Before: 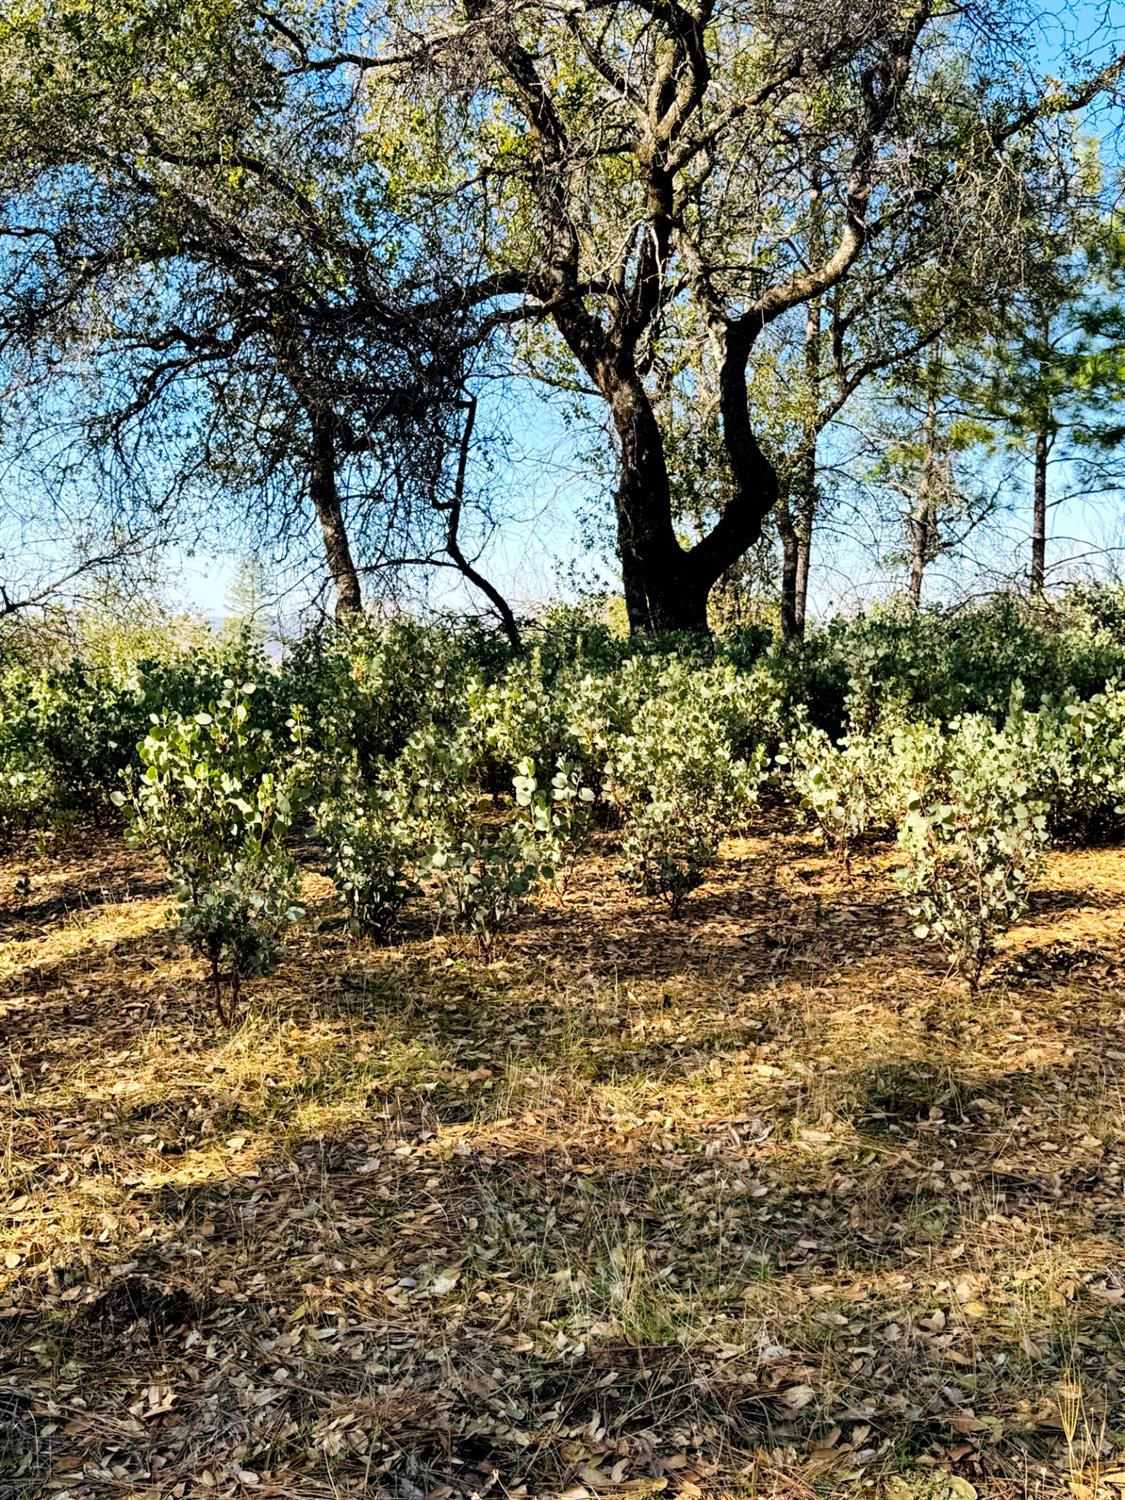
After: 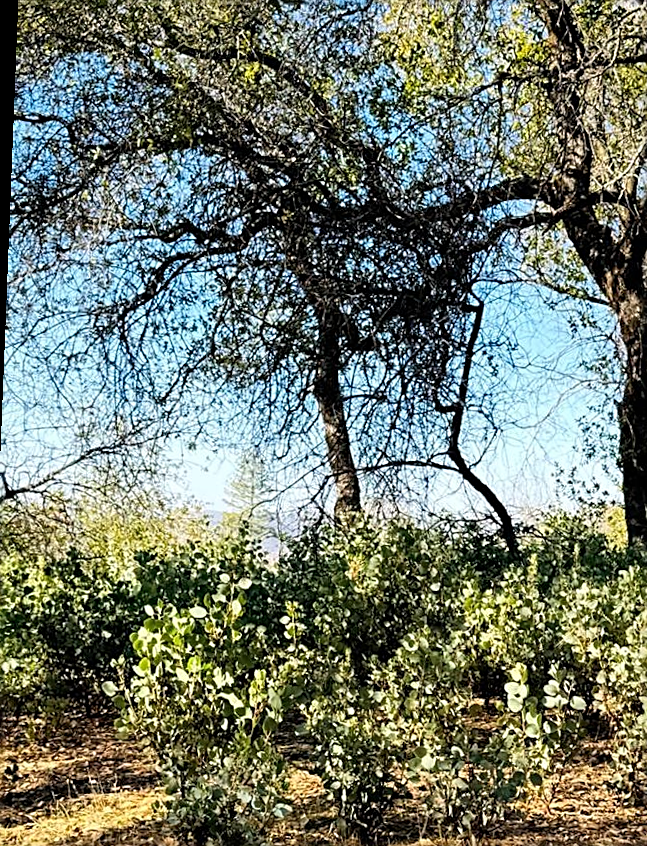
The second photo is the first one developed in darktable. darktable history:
sharpen: on, module defaults
crop and rotate: left 3.047%, top 7.509%, right 42.236%, bottom 37.598%
rotate and perspective: rotation 2.27°, automatic cropping off
